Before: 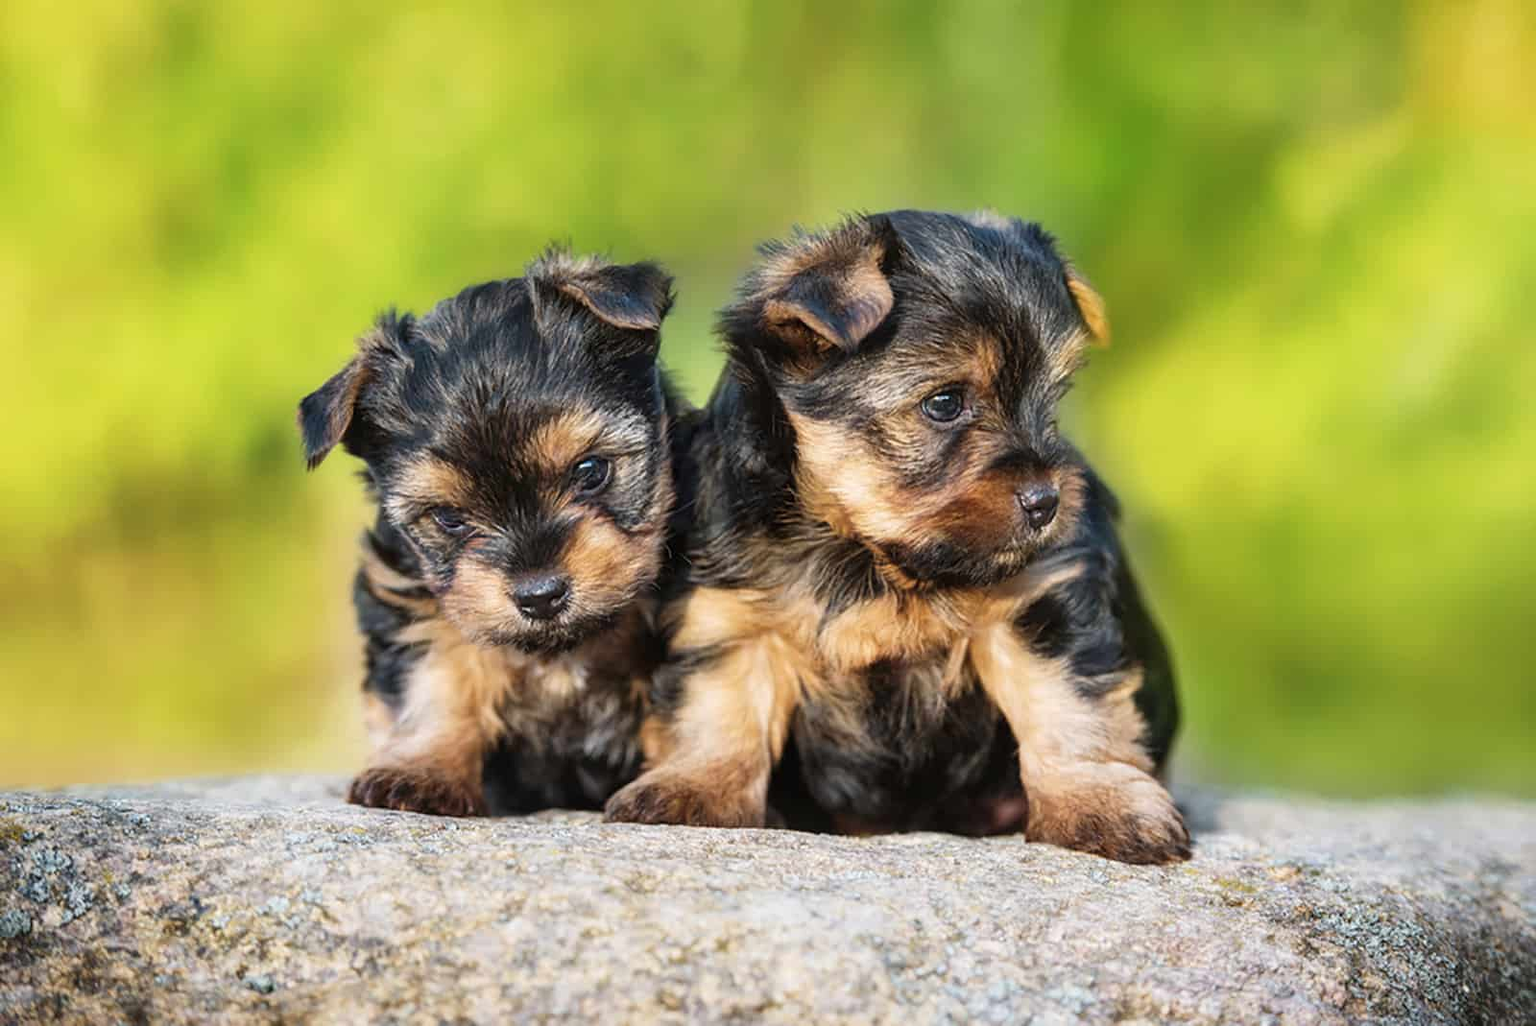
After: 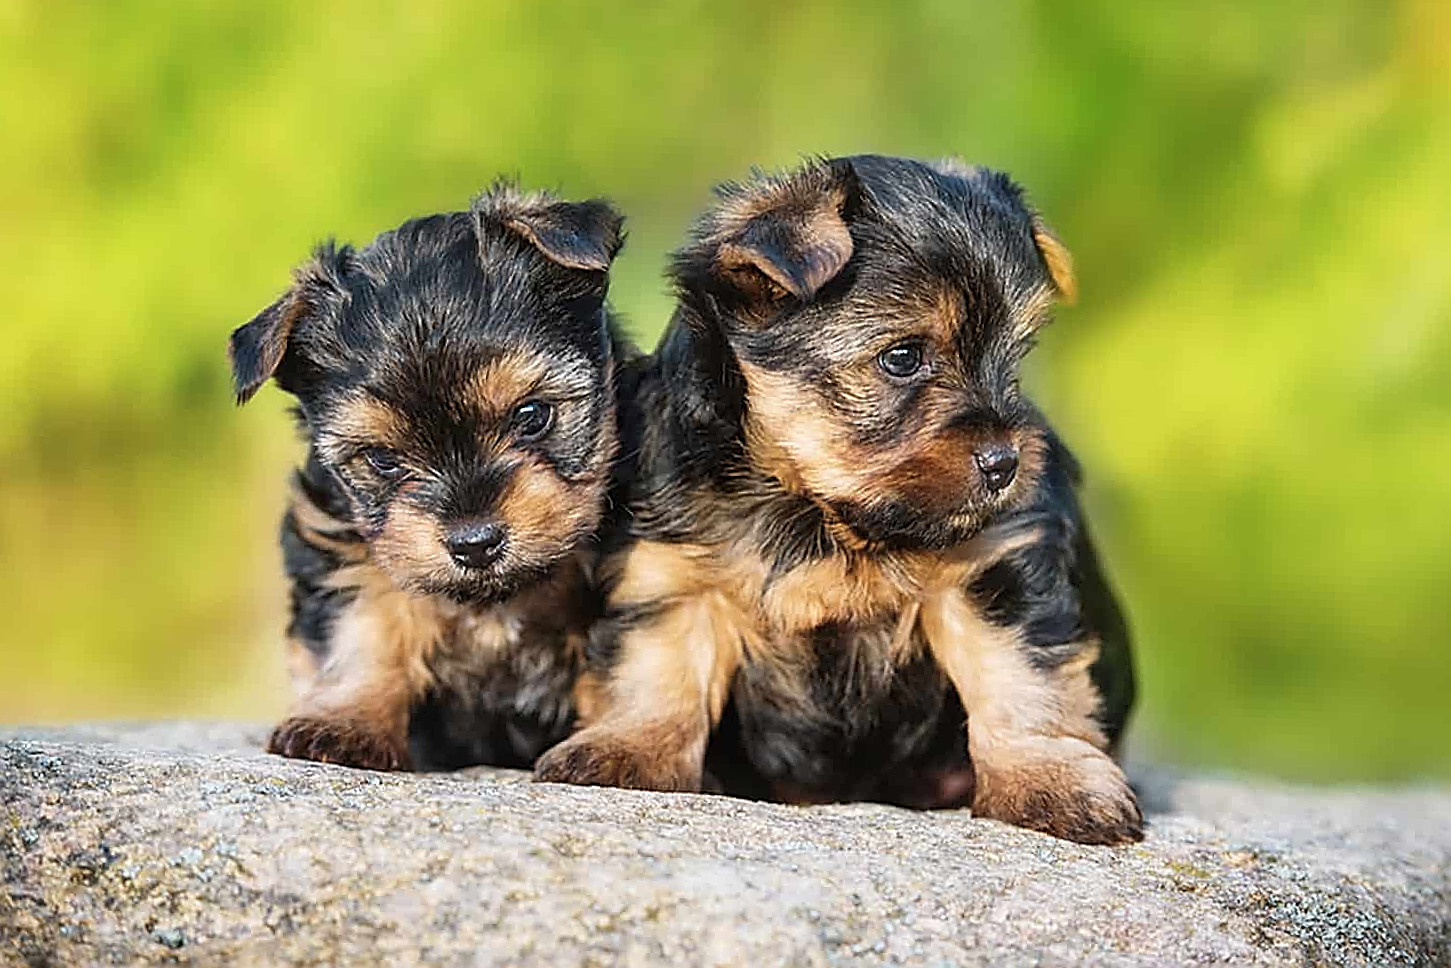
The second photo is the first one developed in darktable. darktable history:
sharpen: radius 1.724, amount 1.286
crop and rotate: angle -1.93°, left 3.112%, top 4.33%, right 1.664%, bottom 0.566%
